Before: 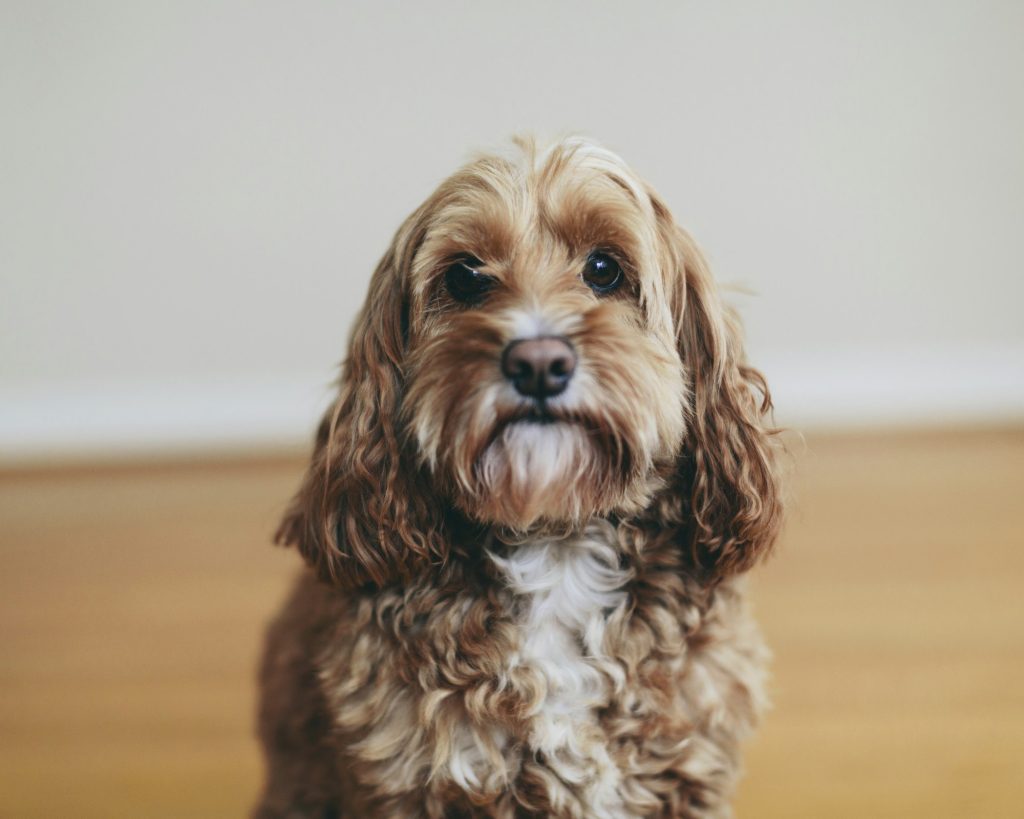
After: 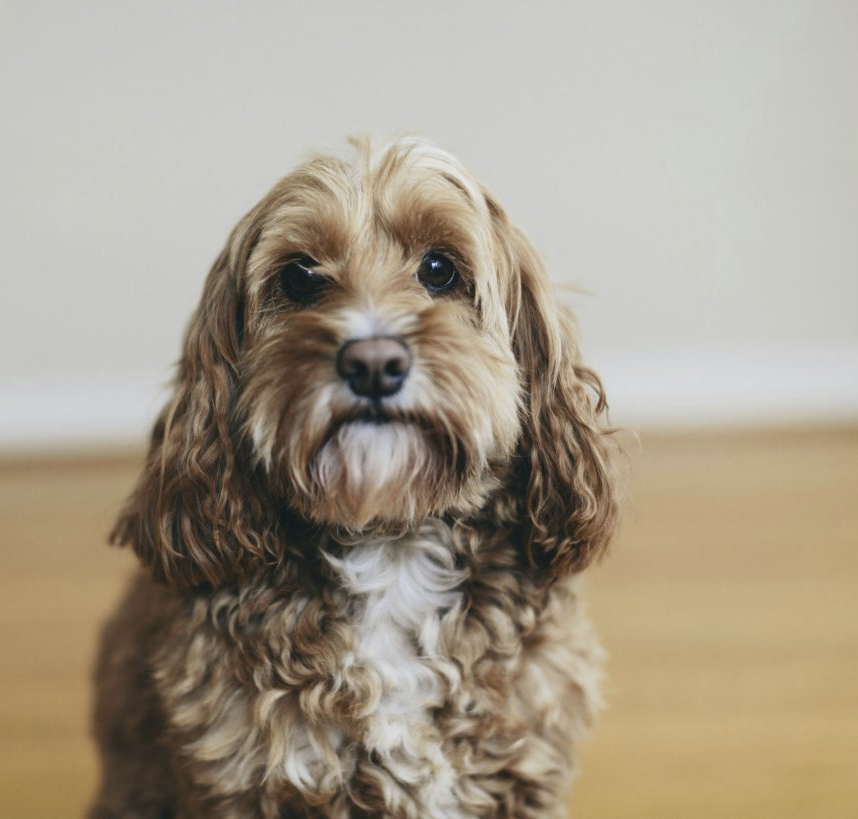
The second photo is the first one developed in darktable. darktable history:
color contrast: green-magenta contrast 0.8, blue-yellow contrast 1.1, unbound 0
contrast brightness saturation: saturation -0.17
crop: left 16.145%
